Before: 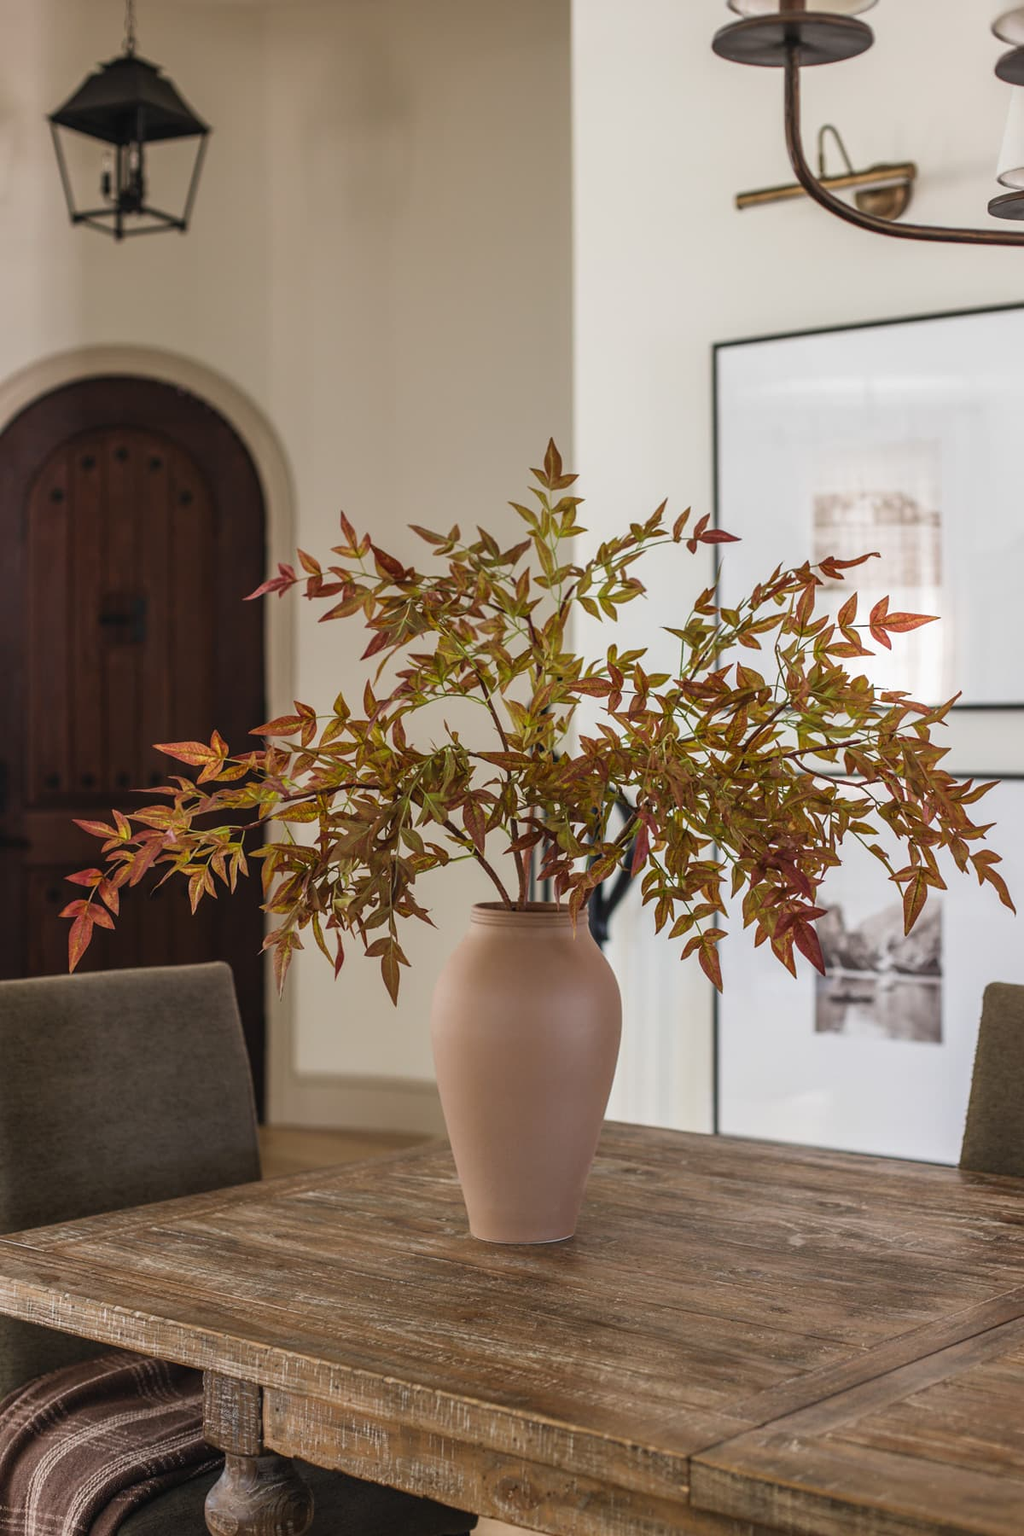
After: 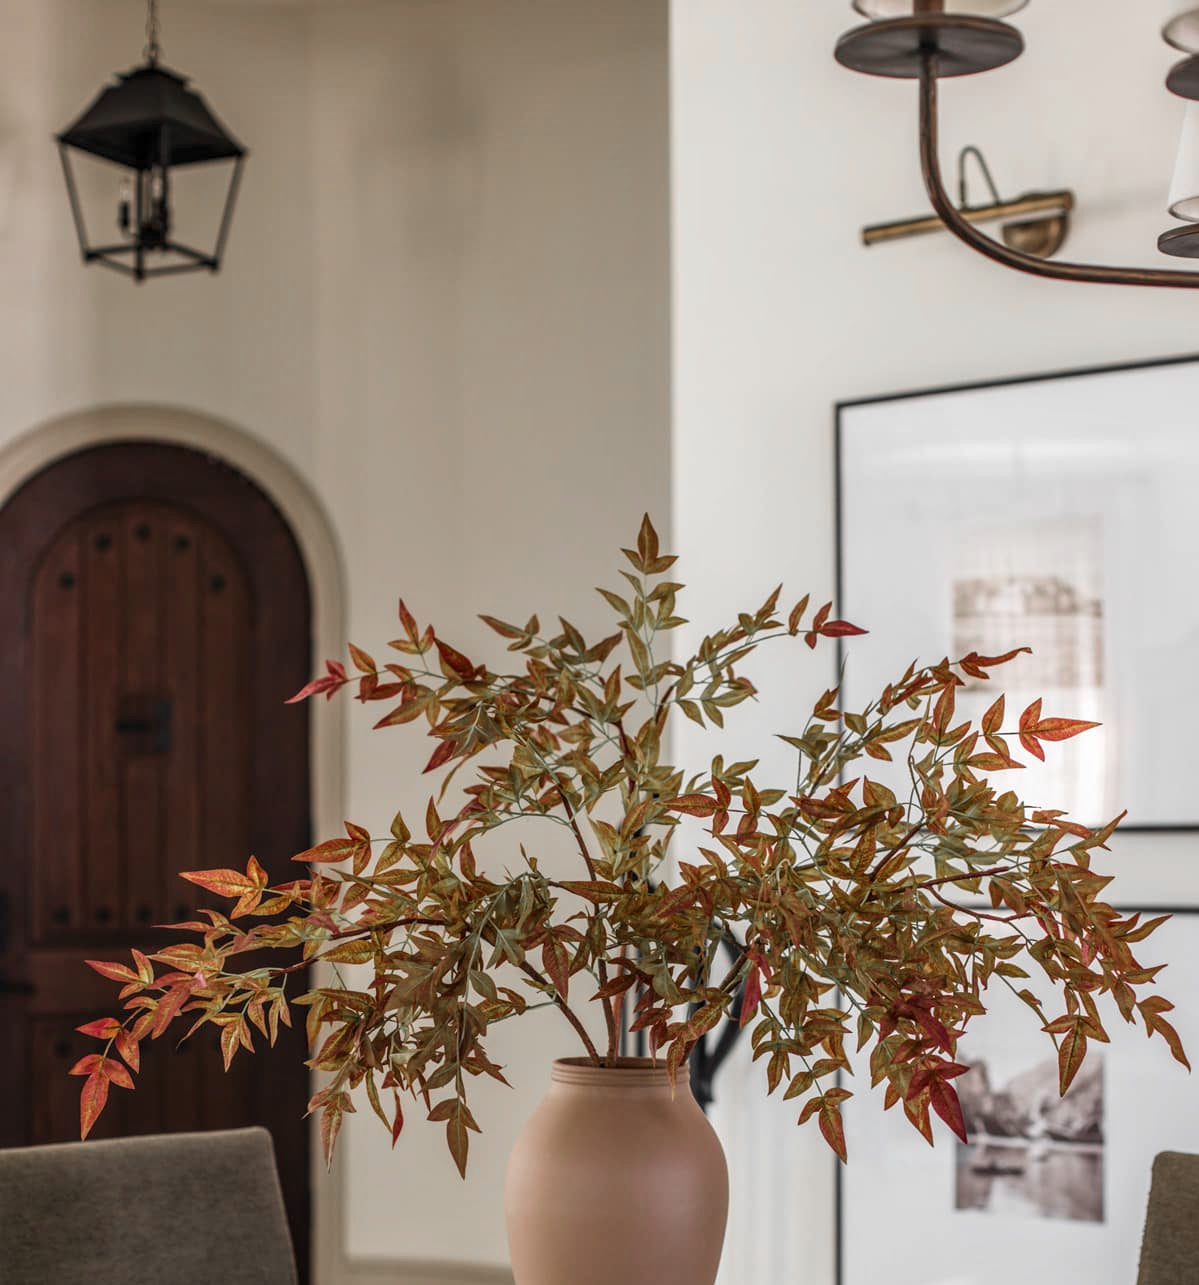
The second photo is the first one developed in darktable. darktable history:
crop: bottom 28.576%
local contrast: on, module defaults
color zones: curves: ch1 [(0, 0.638) (0.193, 0.442) (0.286, 0.15) (0.429, 0.14) (0.571, 0.142) (0.714, 0.154) (0.857, 0.175) (1, 0.638)]
